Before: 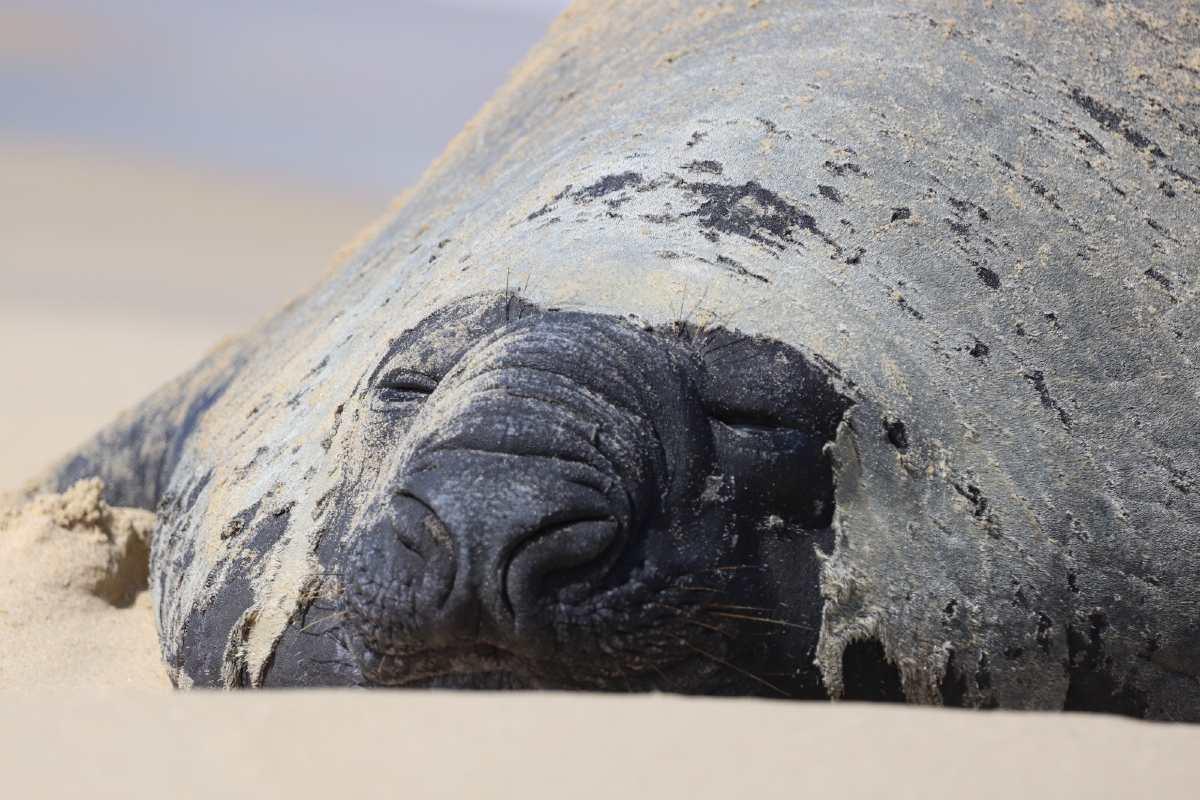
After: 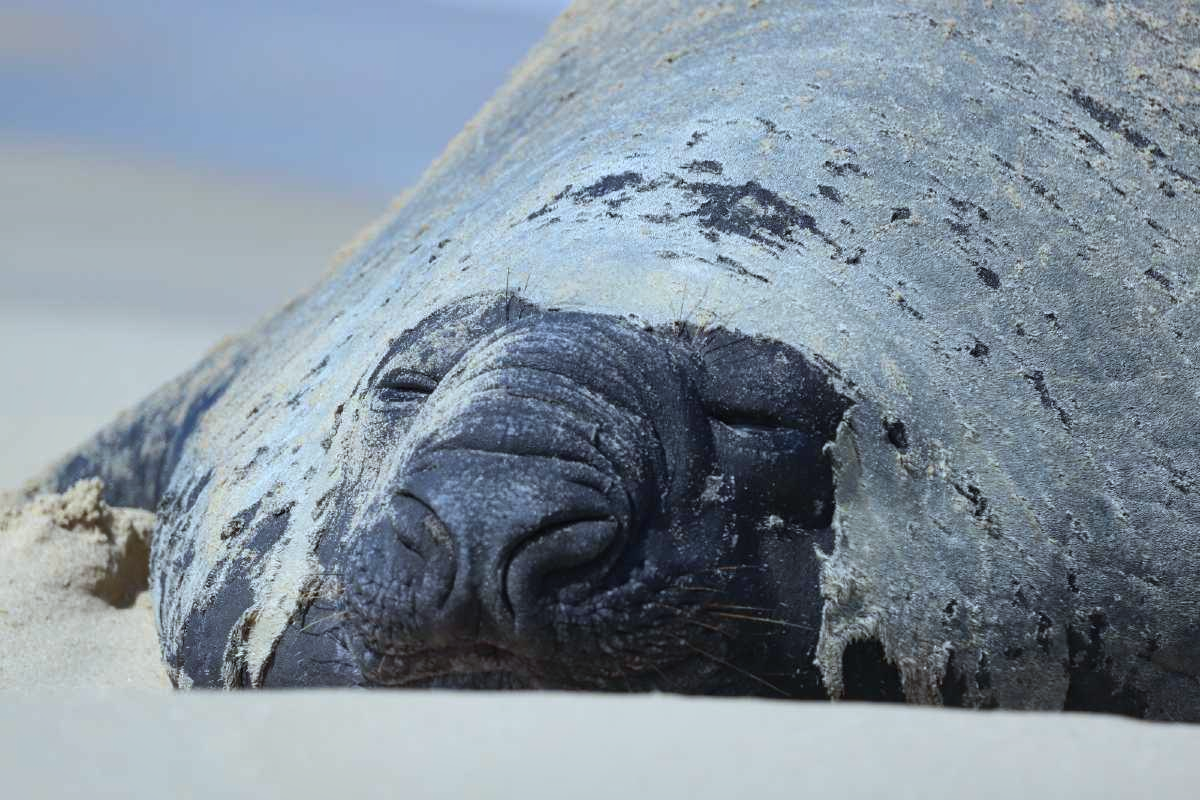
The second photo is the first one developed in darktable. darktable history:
color calibration: illuminant F (fluorescent), F source F9 (Cool White Deluxe 4150 K) – high CRI, x 0.374, y 0.373, temperature 4158.34 K
shadows and highlights: shadows color adjustment 97.66%, soften with gaussian
